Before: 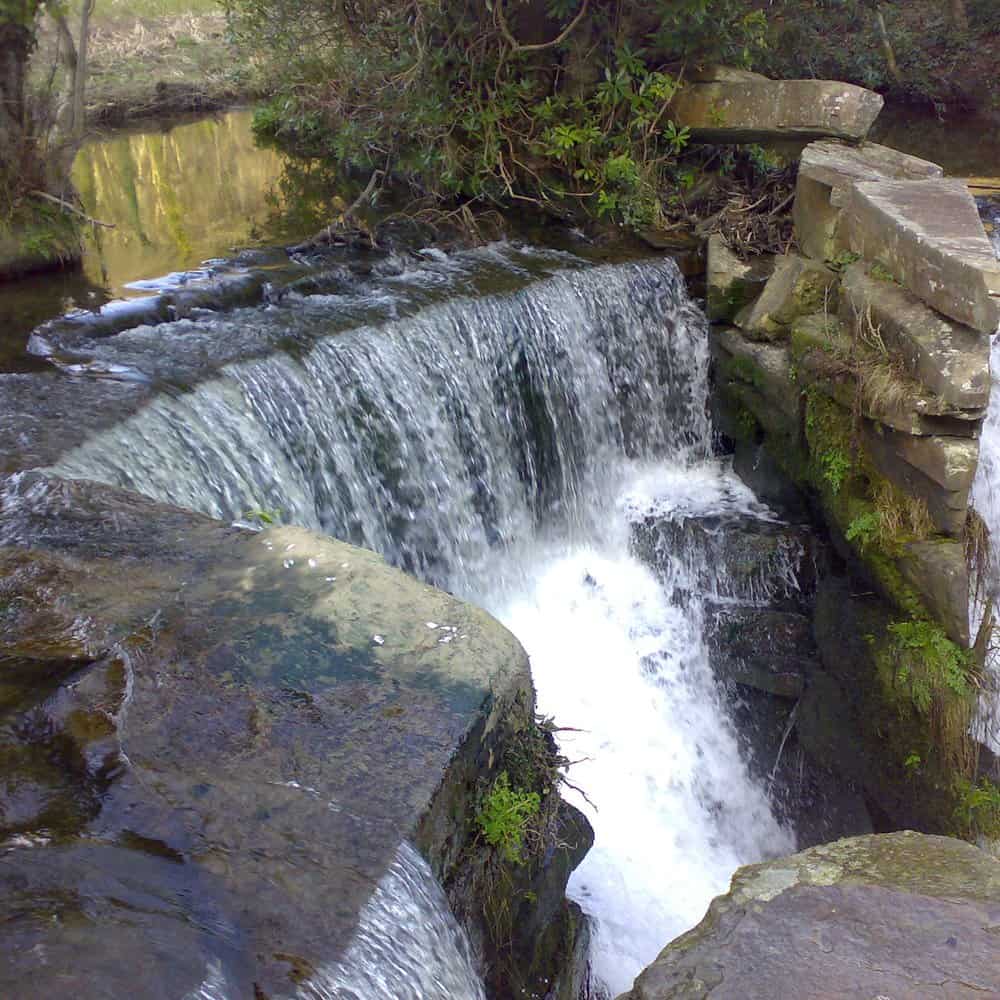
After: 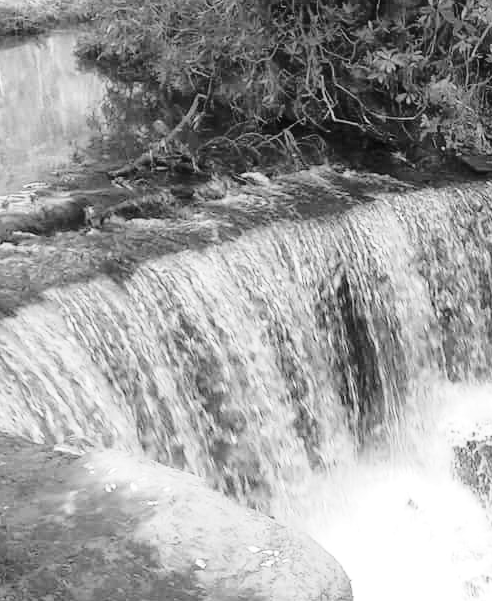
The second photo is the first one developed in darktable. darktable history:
exposure: black level correction 0.001, exposure 0.3 EV, compensate highlight preservation false
crop: left 17.835%, top 7.675%, right 32.881%, bottom 32.213%
white balance: emerald 1
tone equalizer: on, module defaults
contrast equalizer: y [[0.5, 0.486, 0.447, 0.446, 0.489, 0.5], [0.5 ×6], [0.5 ×6], [0 ×6], [0 ×6]]
base curve: curves: ch0 [(0, 0) (0.028, 0.03) (0.121, 0.232) (0.46, 0.748) (0.859, 0.968) (1, 1)], preserve colors none
monochrome: a 16.06, b 15.48, size 1
